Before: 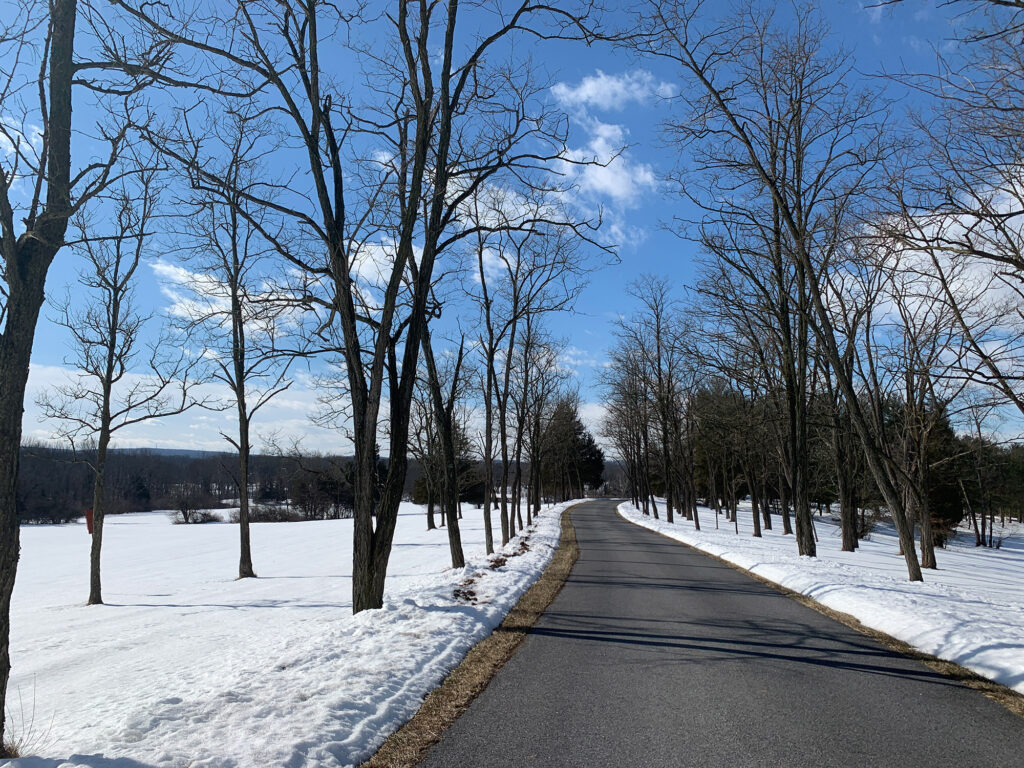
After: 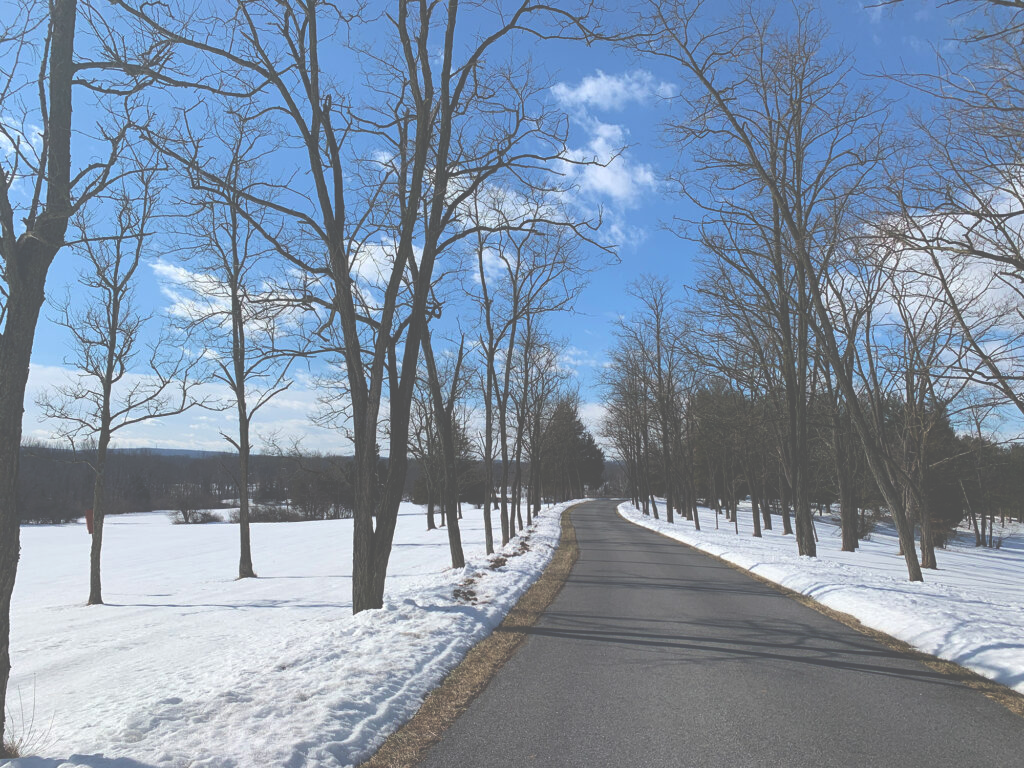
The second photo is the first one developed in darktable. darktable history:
color balance rgb: global offset › luminance -0.484%, perceptual saturation grading › global saturation 18.475%
exposure: black level correction -0.087, compensate highlight preservation false
